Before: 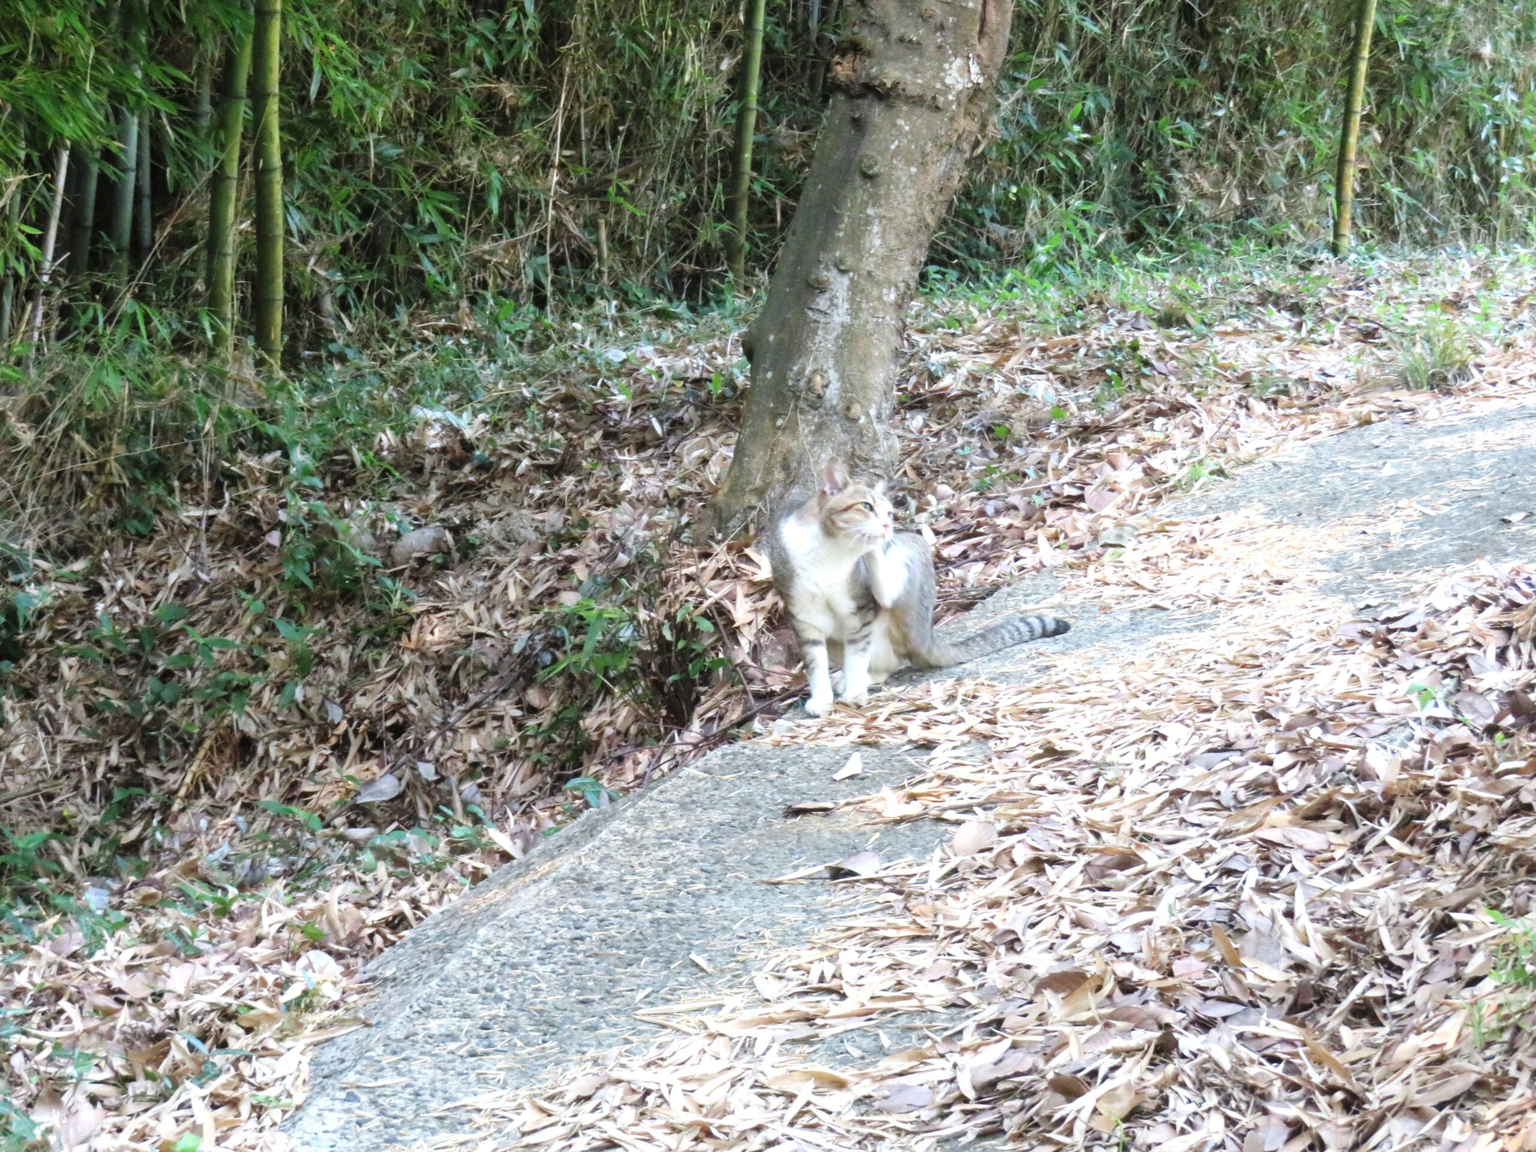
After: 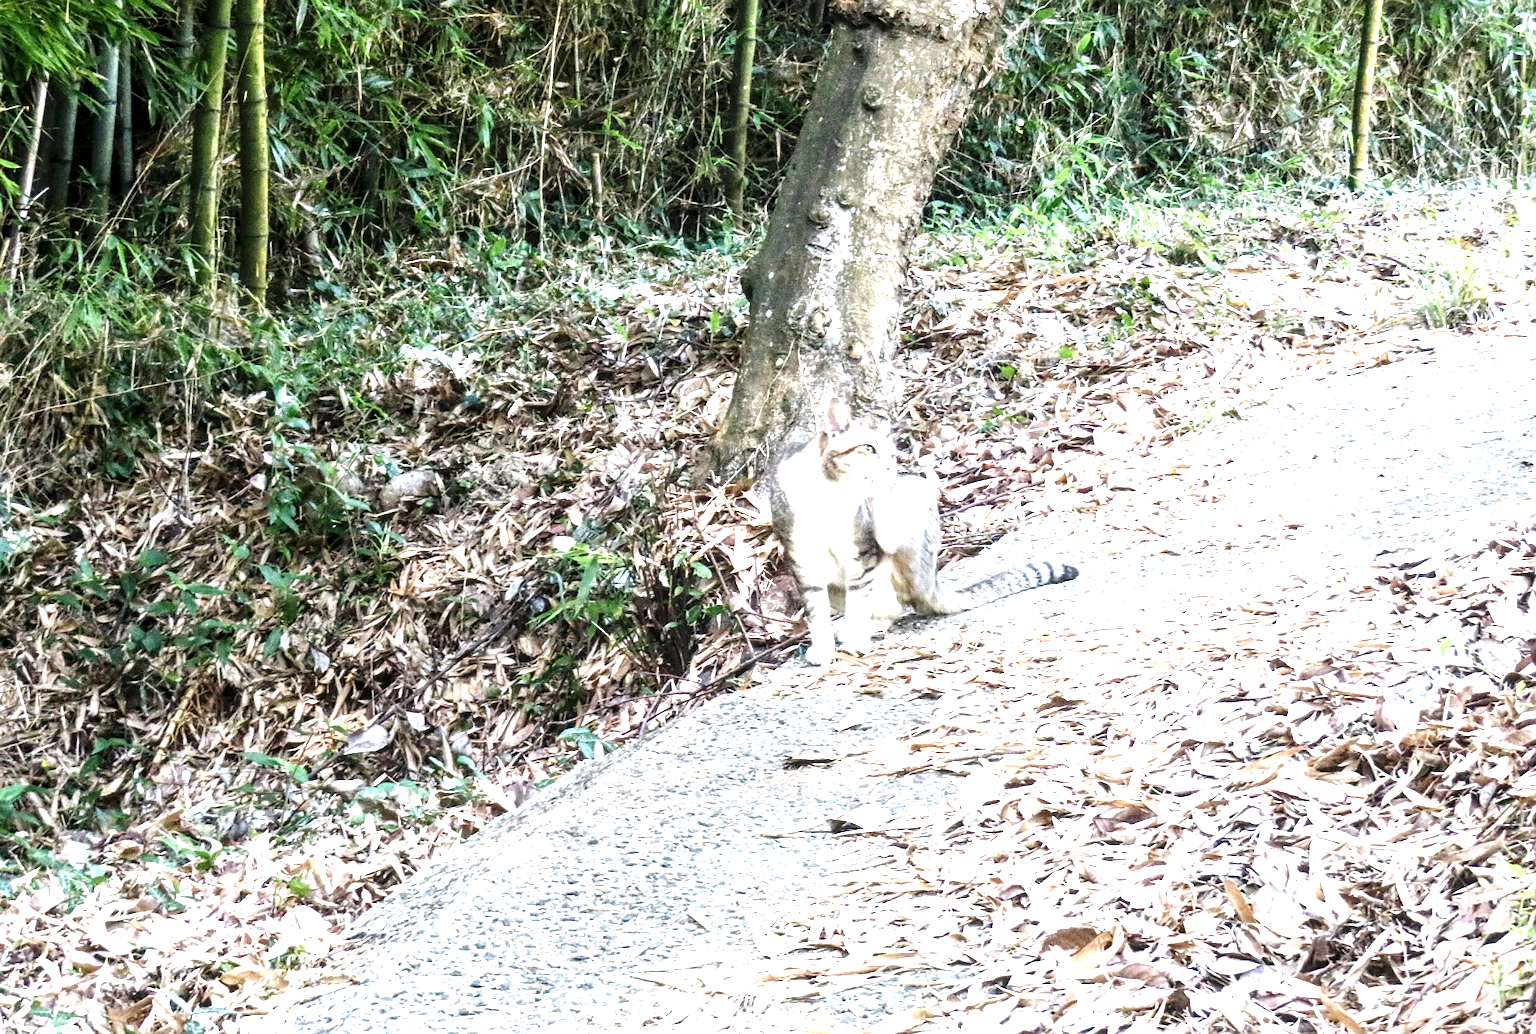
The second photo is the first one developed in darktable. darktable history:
color balance rgb: shadows lift › chroma 1%, shadows lift › hue 217.2°, power › hue 310.8°, highlights gain › chroma 1%, highlights gain › hue 54°, global offset › luminance 0.5%, global offset › hue 171.6°, perceptual saturation grading › global saturation 14.09%, perceptual saturation grading › highlights -25%, perceptual saturation grading › shadows 30%, perceptual brilliance grading › highlights 13.42%, perceptual brilliance grading › mid-tones 8.05%, perceptual brilliance grading › shadows -17.45%, global vibrance 25%
contrast brightness saturation: saturation -0.17
sharpen: on, module defaults
crop: left 1.507%, top 6.147%, right 1.379%, bottom 6.637%
local contrast: detail 154%
exposure: black level correction 0, exposure 0.5 EV, compensate highlight preservation false
